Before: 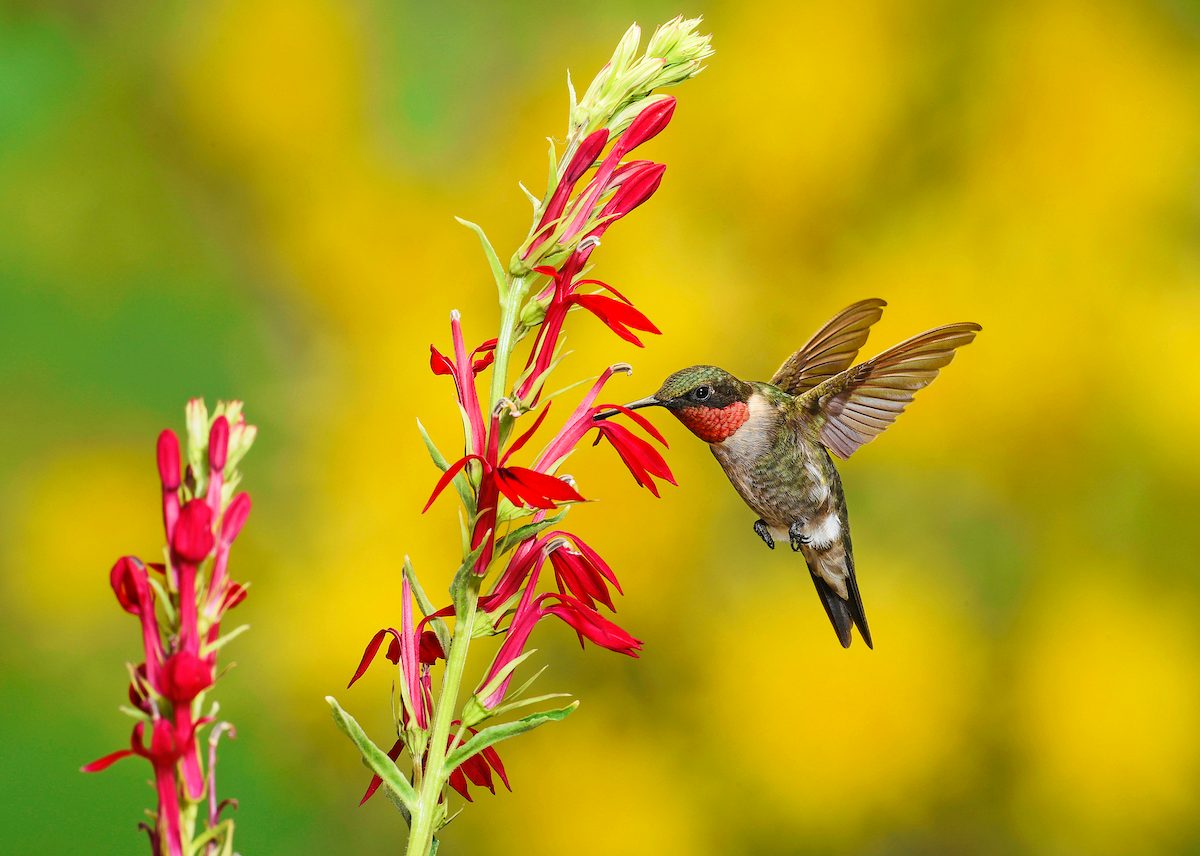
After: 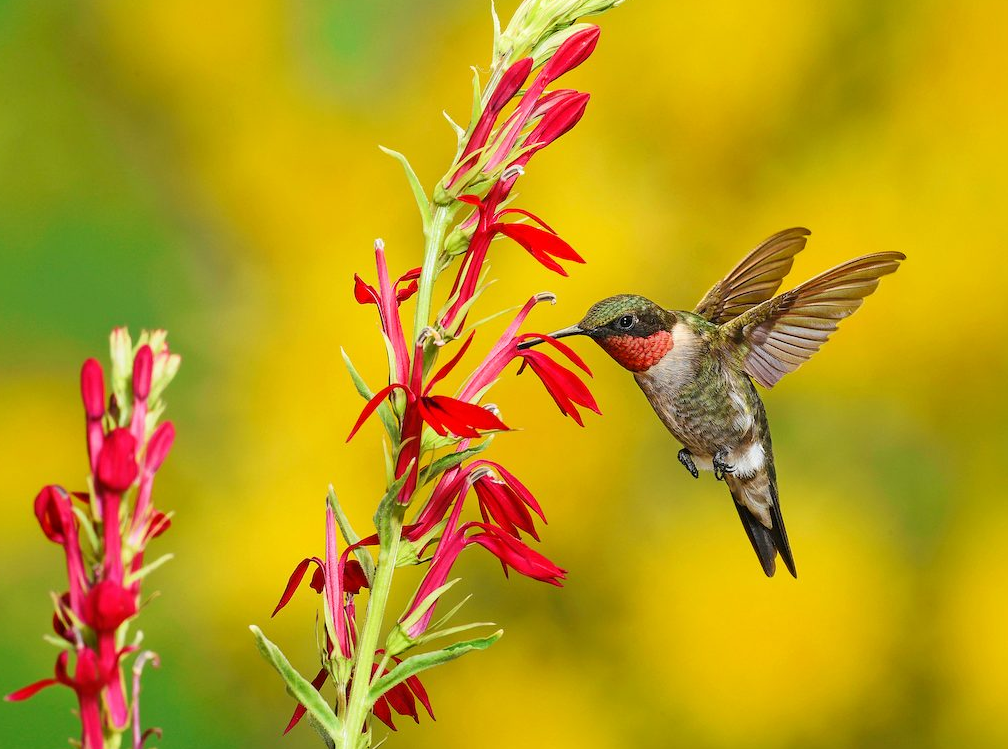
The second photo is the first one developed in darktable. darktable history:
crop: left 6.402%, top 8.368%, right 9.531%, bottom 4.111%
